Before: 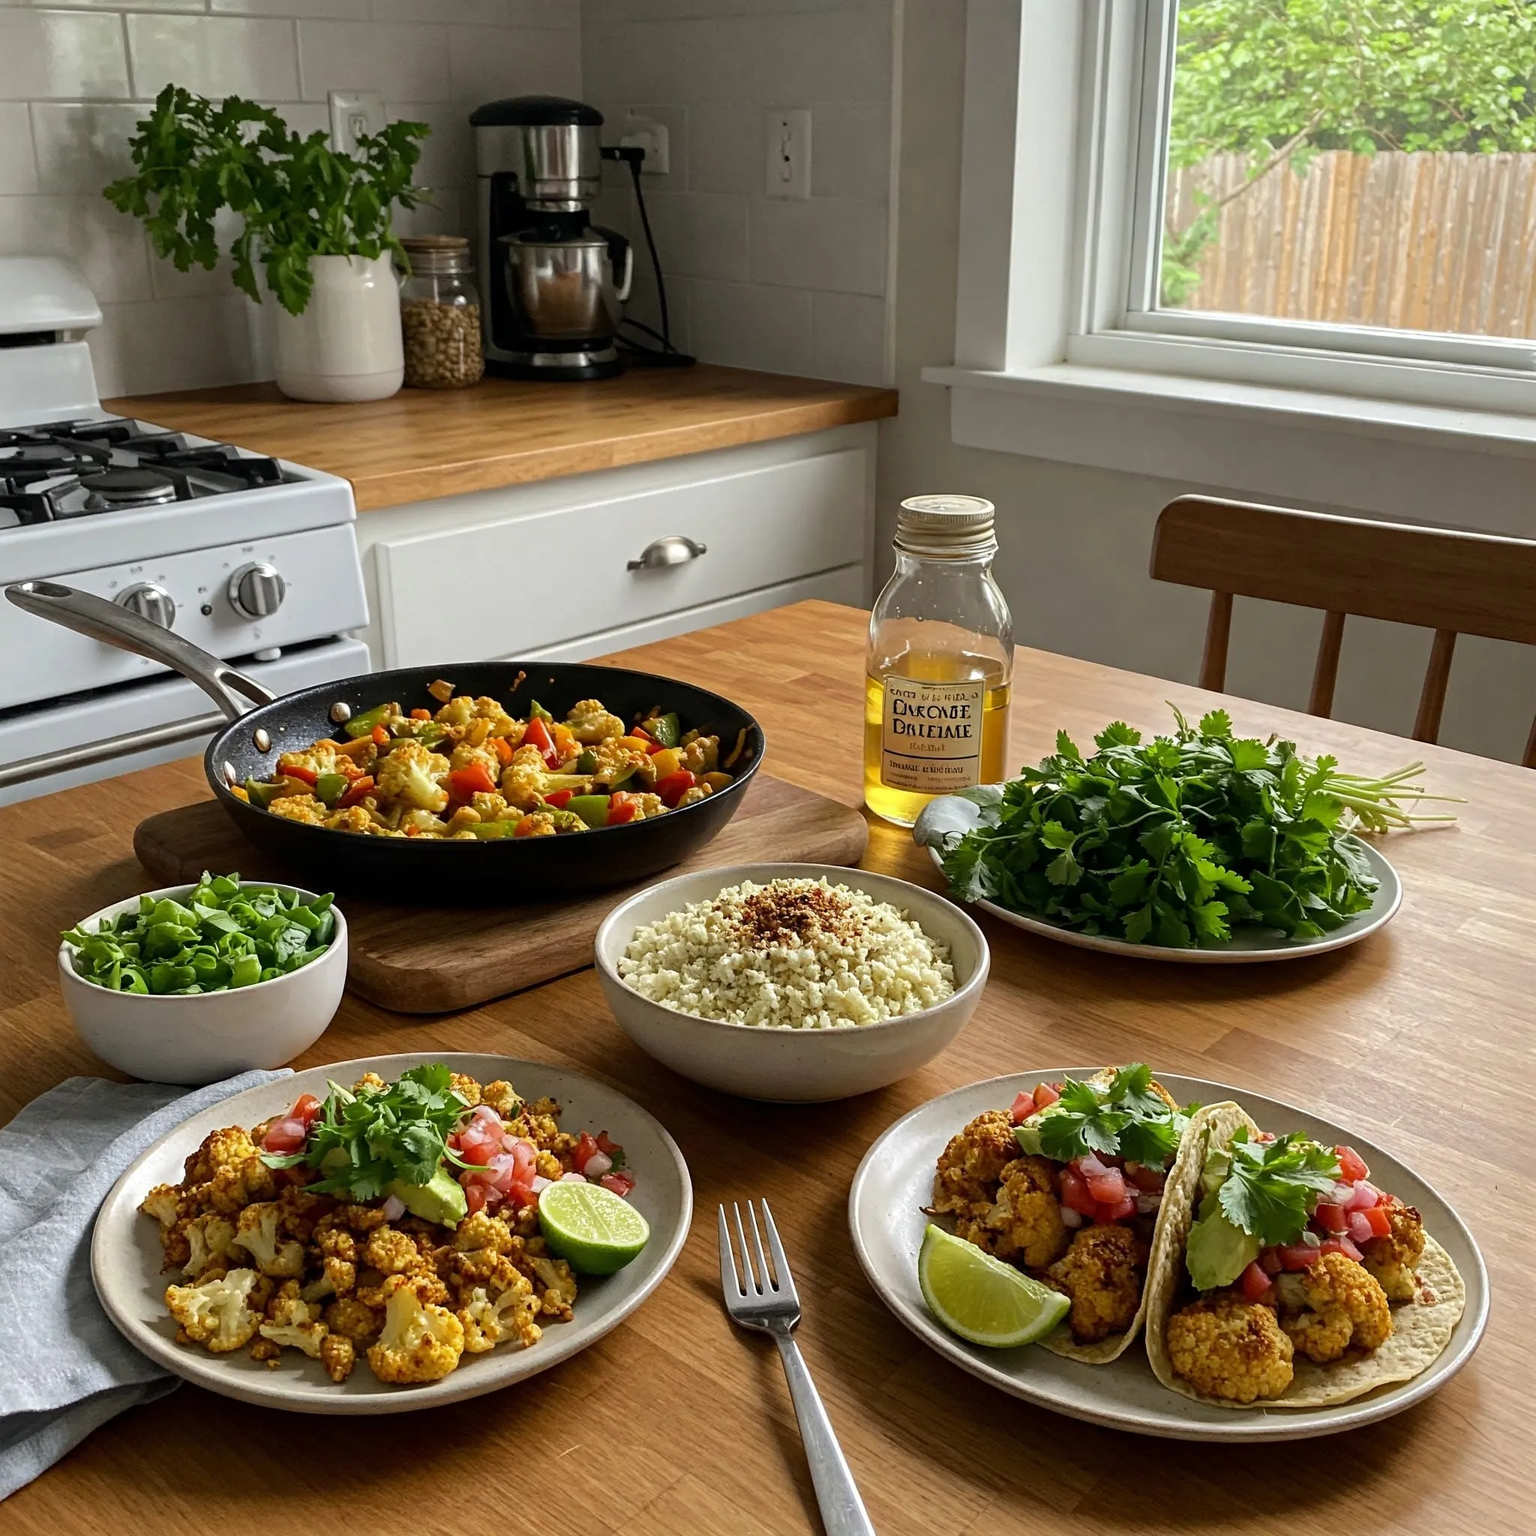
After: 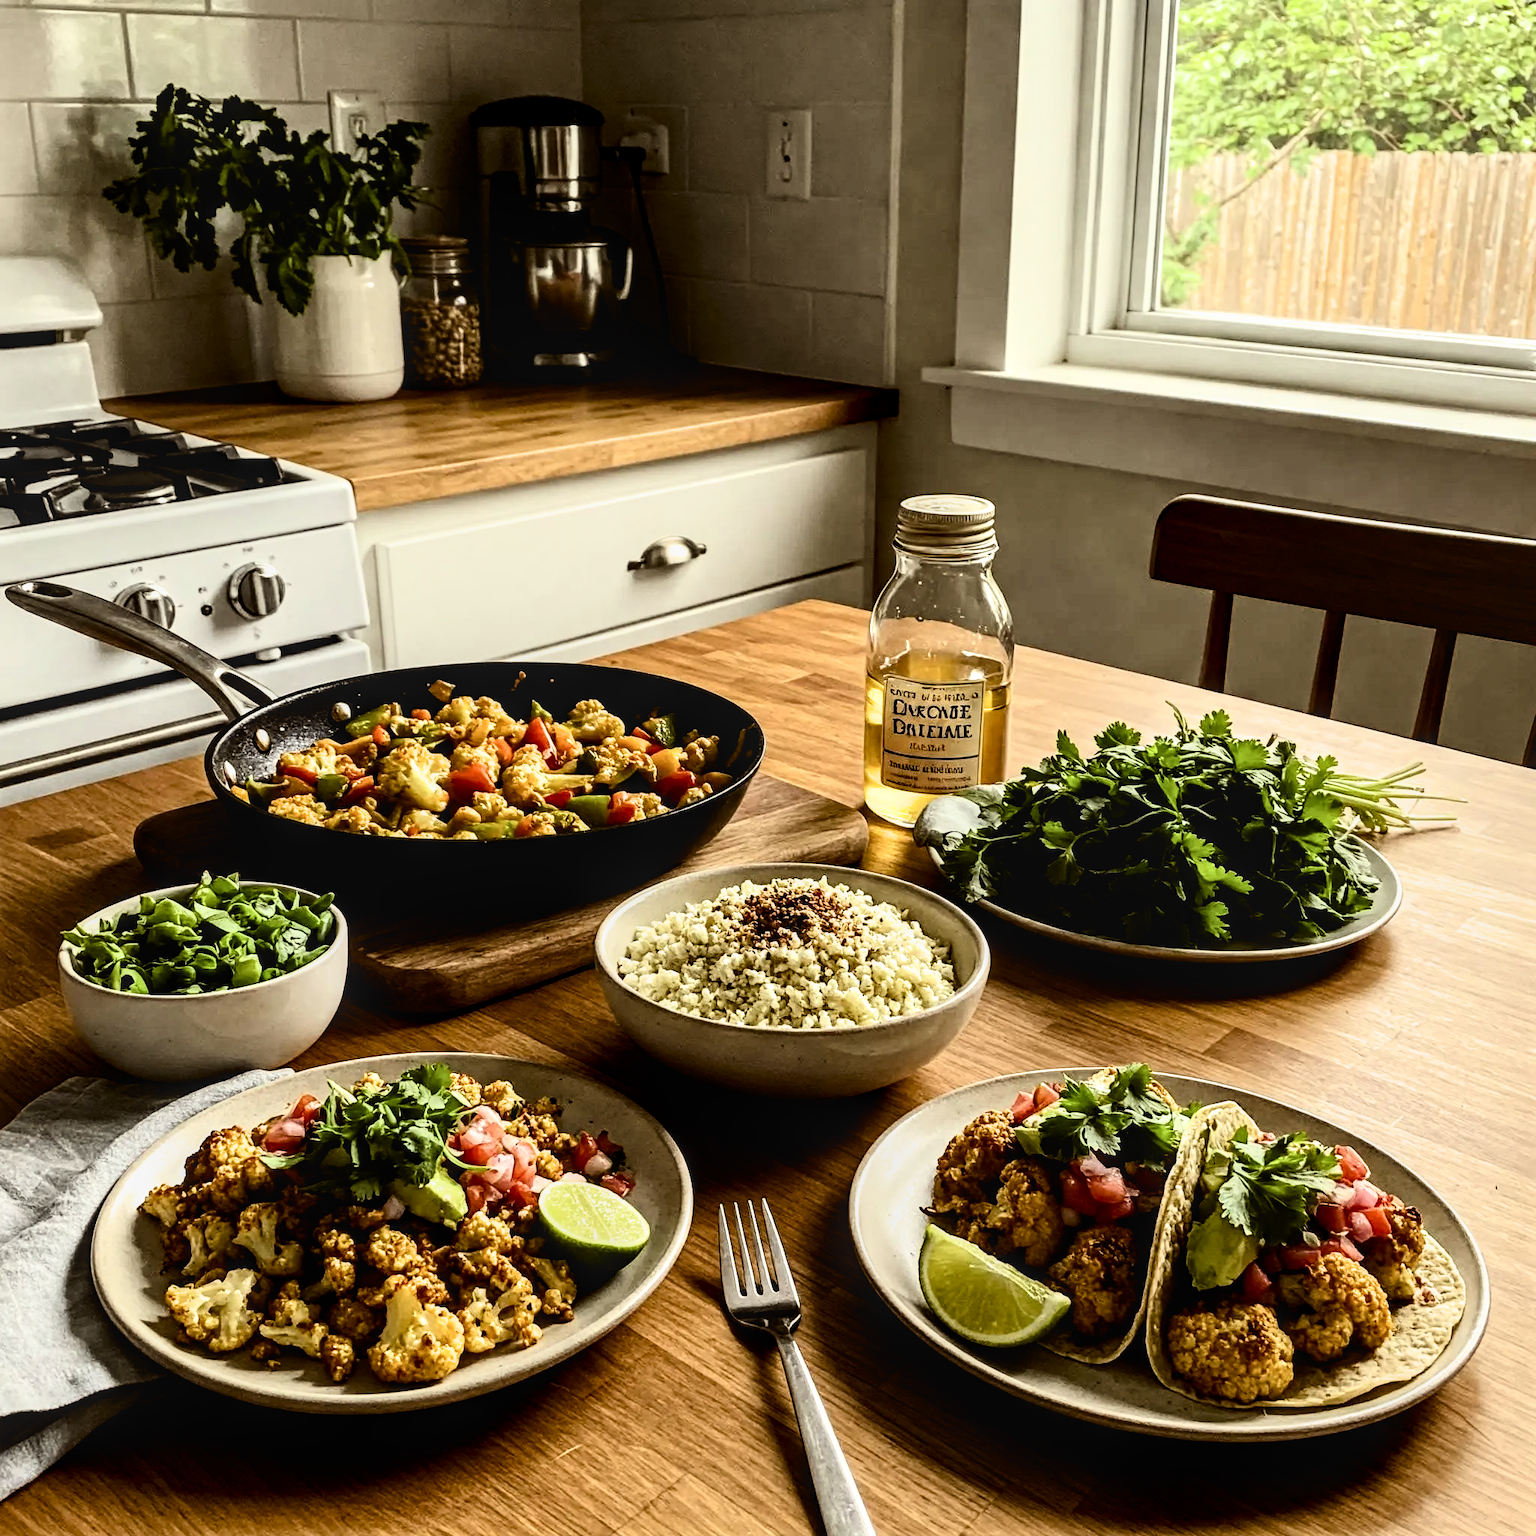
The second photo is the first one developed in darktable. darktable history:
local contrast: on, module defaults
color balance: lift [1.001, 1.007, 1, 0.993], gamma [1.023, 1.026, 1.01, 0.974], gain [0.964, 1.059, 1.073, 0.927]
filmic rgb: black relative exposure -3.57 EV, white relative exposure 2.29 EV, hardness 3.41
contrast brightness saturation: contrast 0.28
